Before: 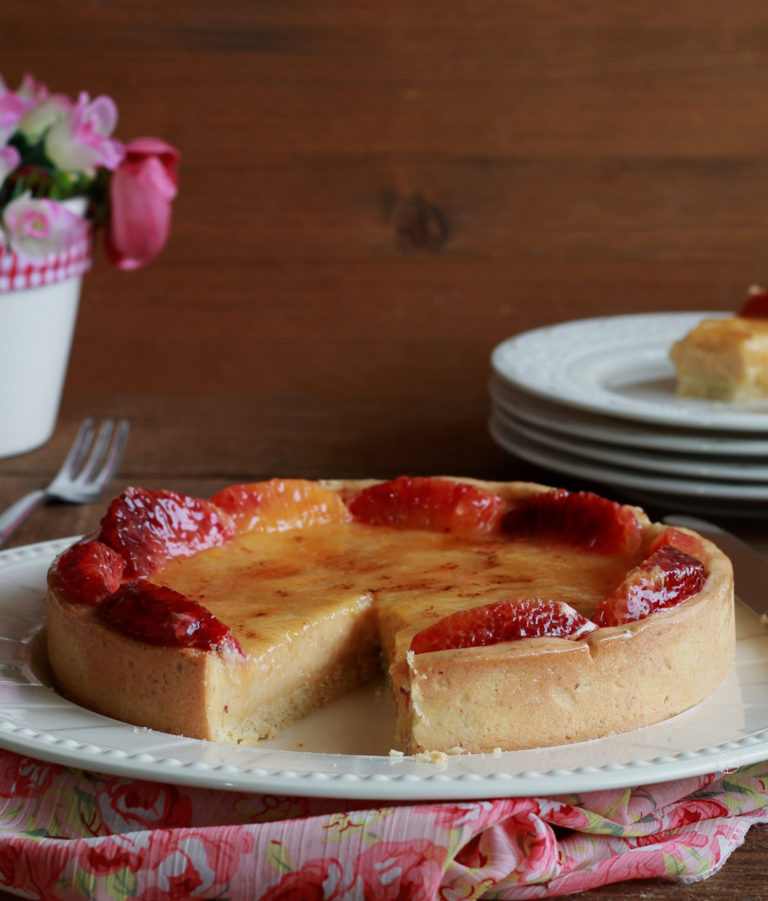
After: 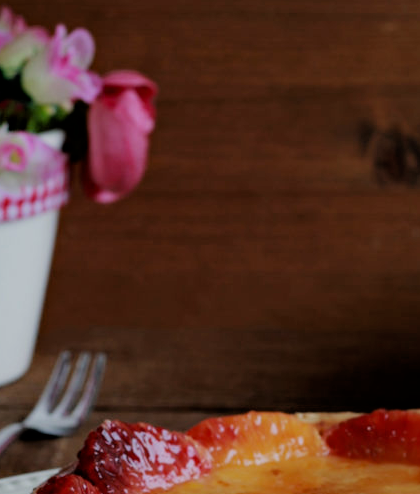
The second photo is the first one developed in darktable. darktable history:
haze removal: compatibility mode true, adaptive false
crop and rotate: left 3.047%, top 7.509%, right 42.236%, bottom 37.598%
filmic rgb: black relative exposure -4.88 EV, hardness 2.82
